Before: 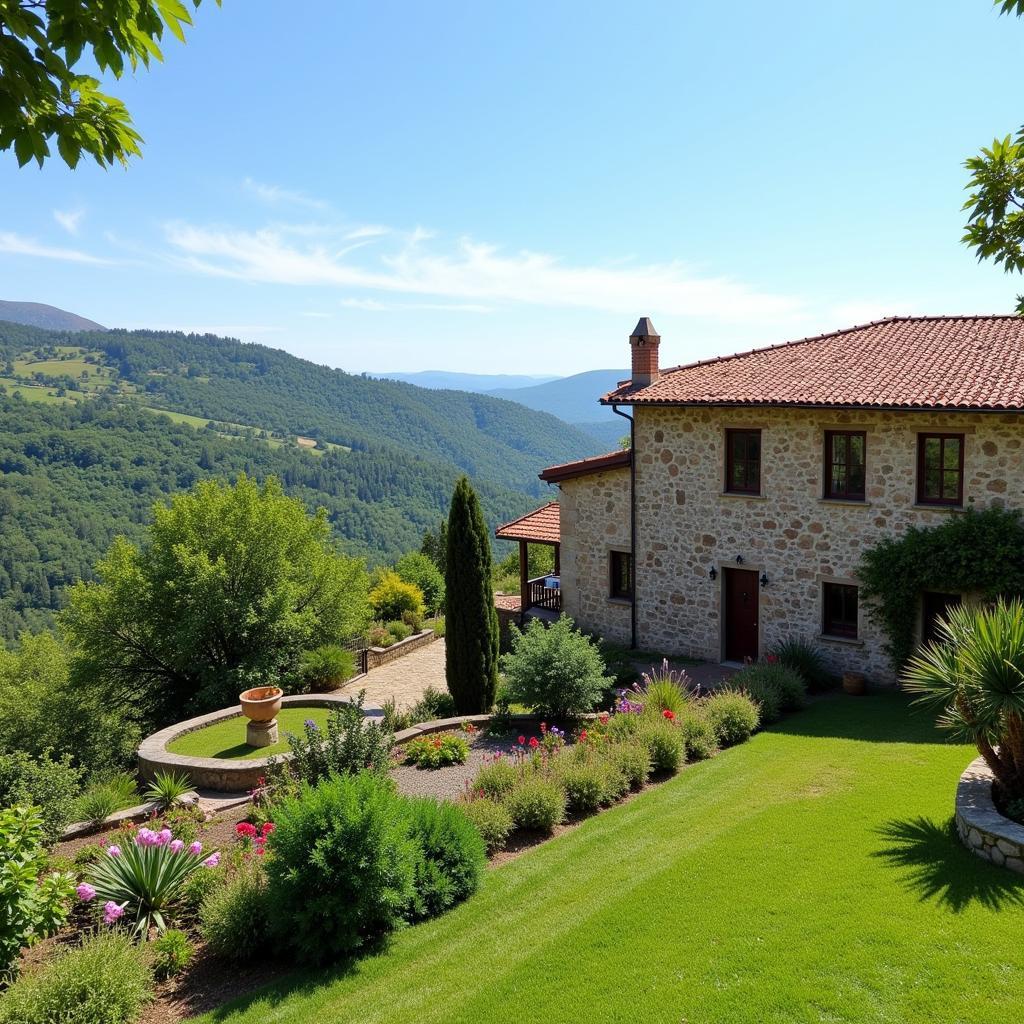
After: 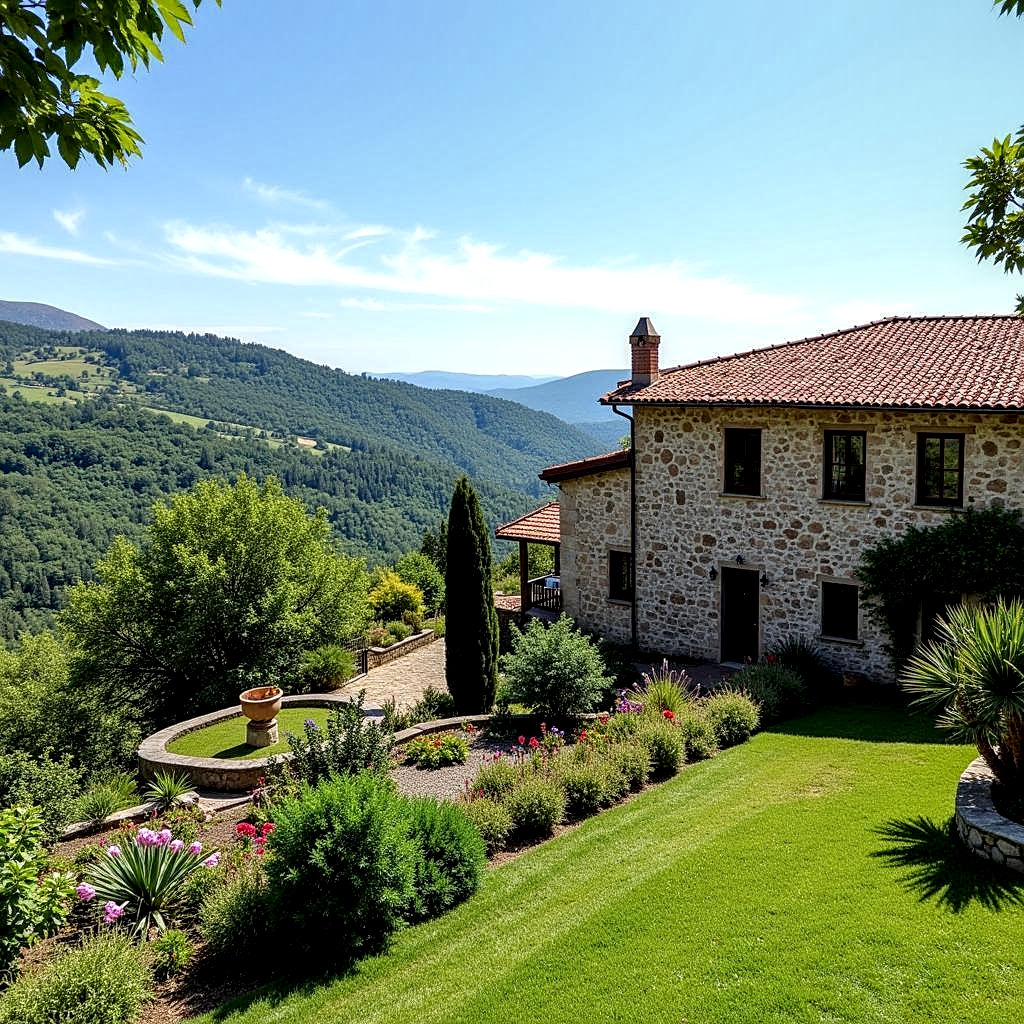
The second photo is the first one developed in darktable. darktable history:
local contrast: highlights 22%, shadows 71%, detail 170%
sharpen: on, module defaults
